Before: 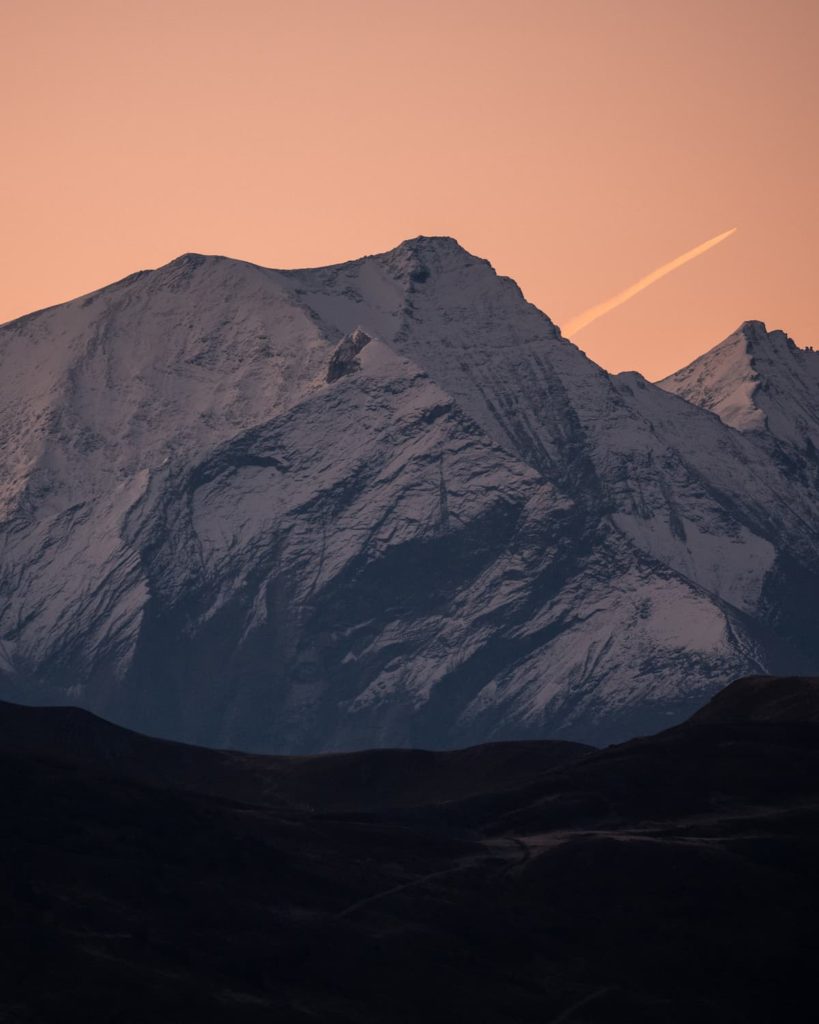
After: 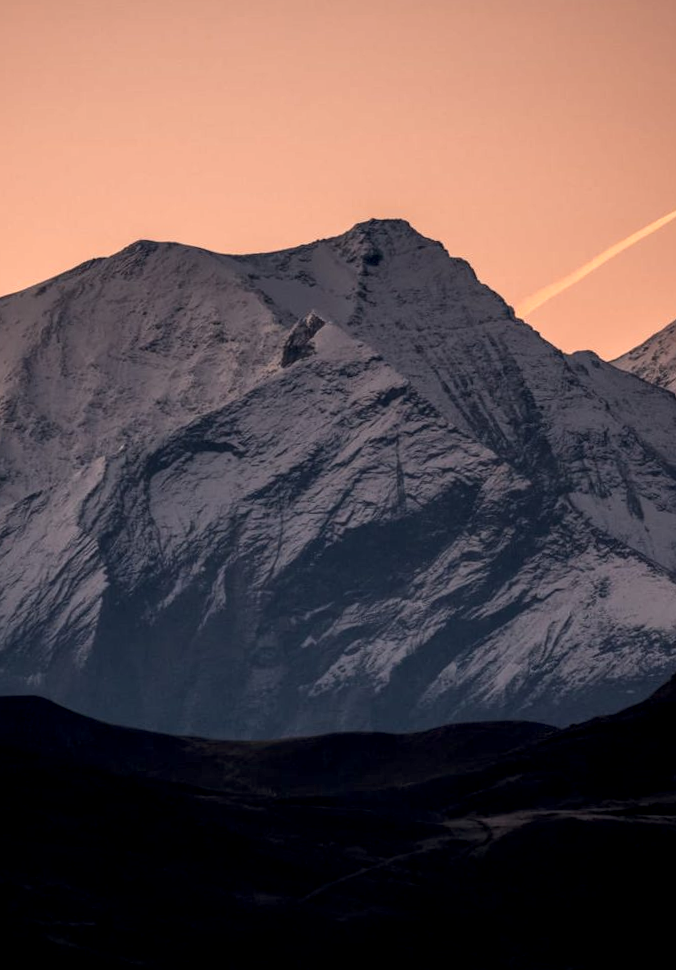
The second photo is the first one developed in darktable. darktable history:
vibrance: on, module defaults
crop and rotate: angle 1°, left 4.281%, top 0.642%, right 11.383%, bottom 2.486%
local contrast: highlights 60%, shadows 60%, detail 160%
